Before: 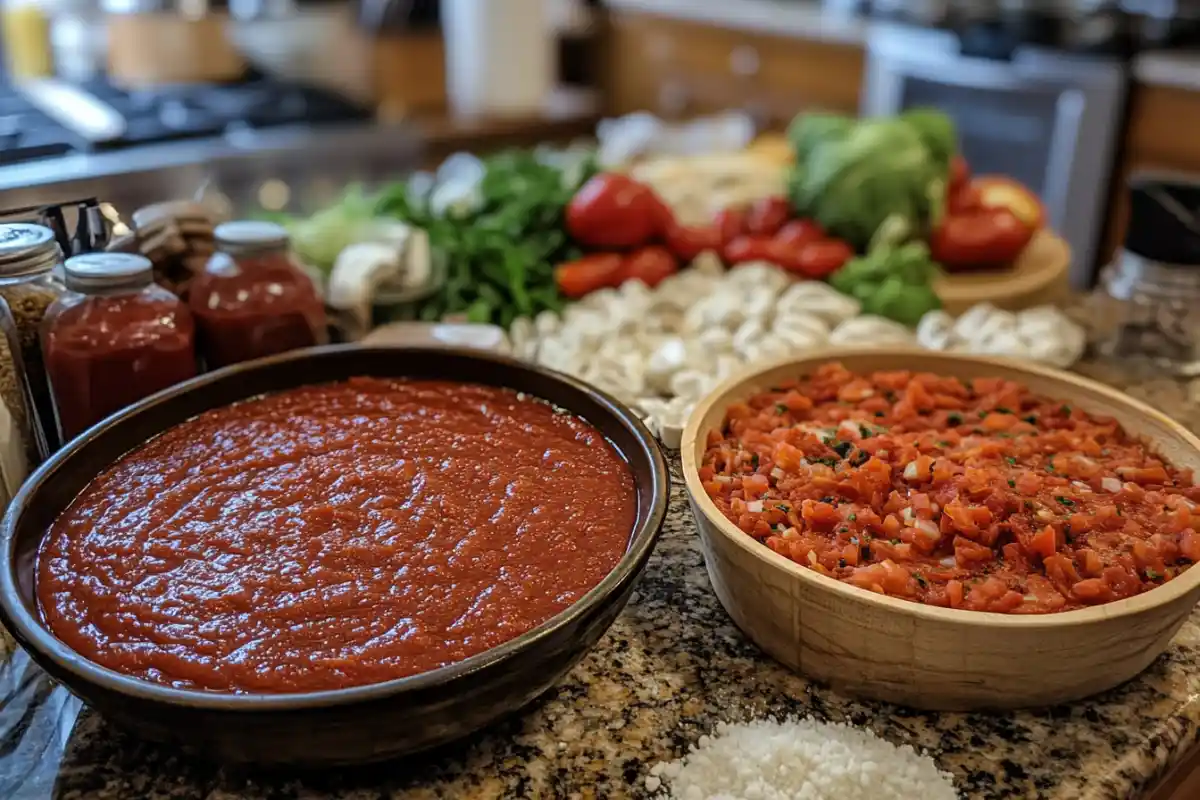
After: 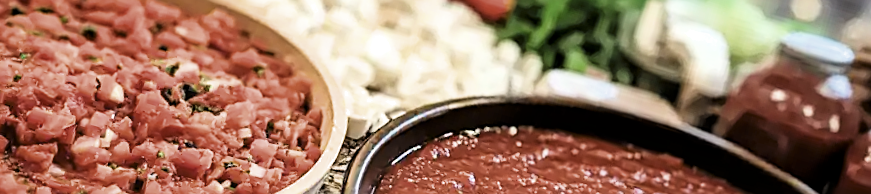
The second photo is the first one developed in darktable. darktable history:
tone equalizer: -8 EV -0.417 EV, -7 EV -0.389 EV, -6 EV -0.333 EV, -5 EV -0.222 EV, -3 EV 0.222 EV, -2 EV 0.333 EV, -1 EV 0.389 EV, +0 EV 0.417 EV, edges refinement/feathering 500, mask exposure compensation -1.57 EV, preserve details no
sharpen: on, module defaults
crop and rotate: angle 16.12°, top 30.835%, bottom 35.653%
exposure: exposure 2.25 EV, compensate highlight preservation false
levels: levels [0, 0.618, 1]
filmic rgb: black relative exposure -6.59 EV, white relative exposure 4.71 EV, hardness 3.13, contrast 0.805
